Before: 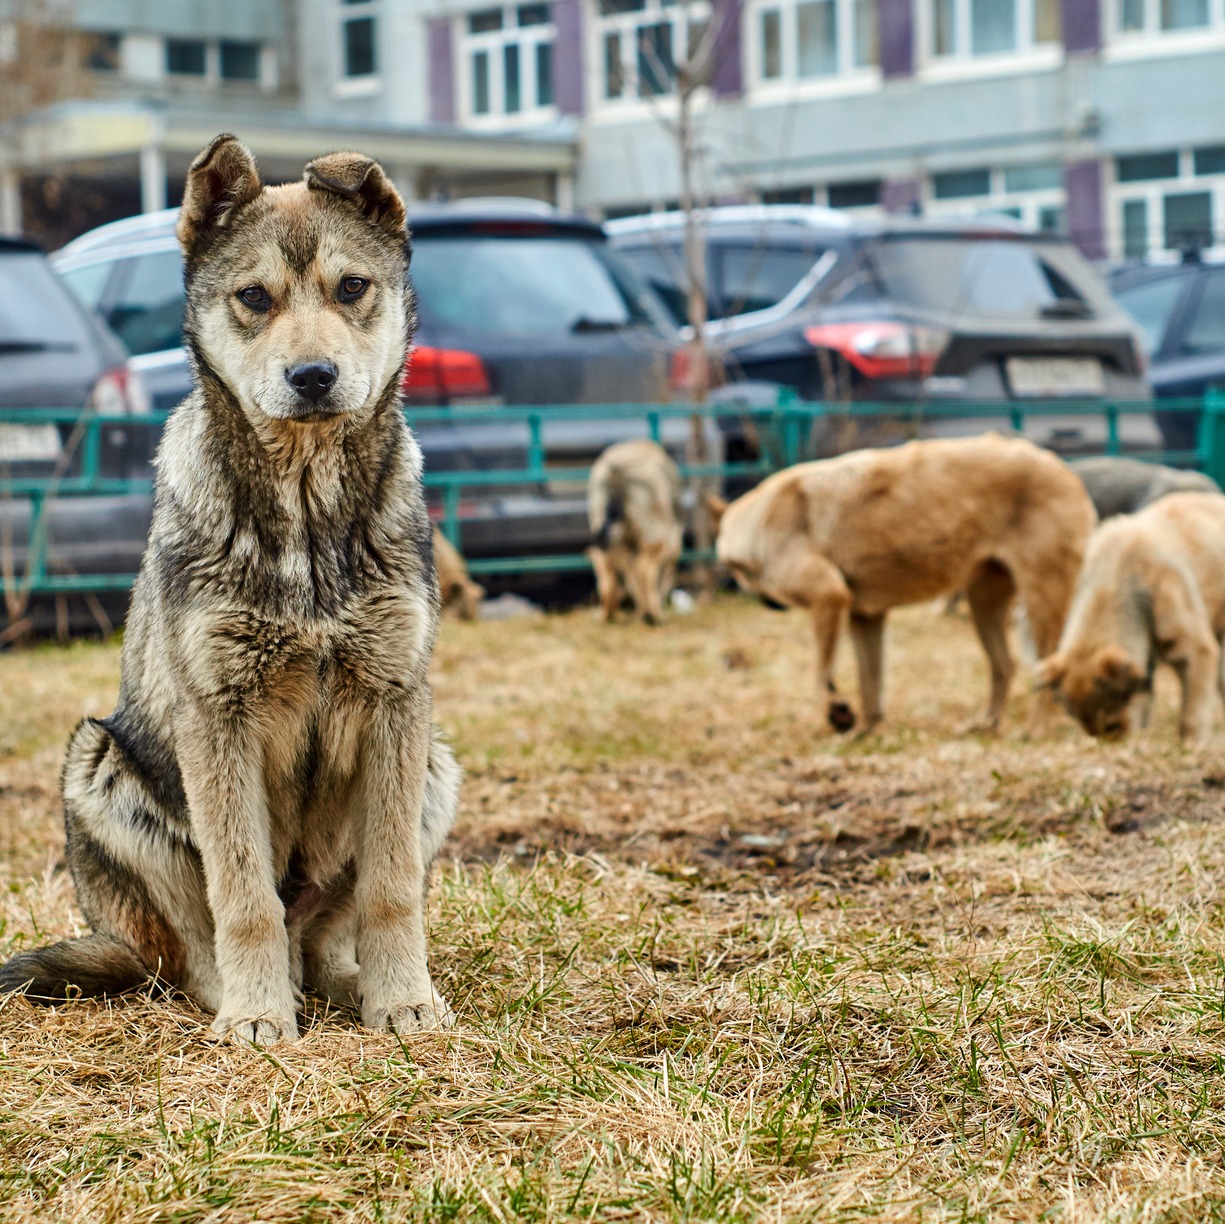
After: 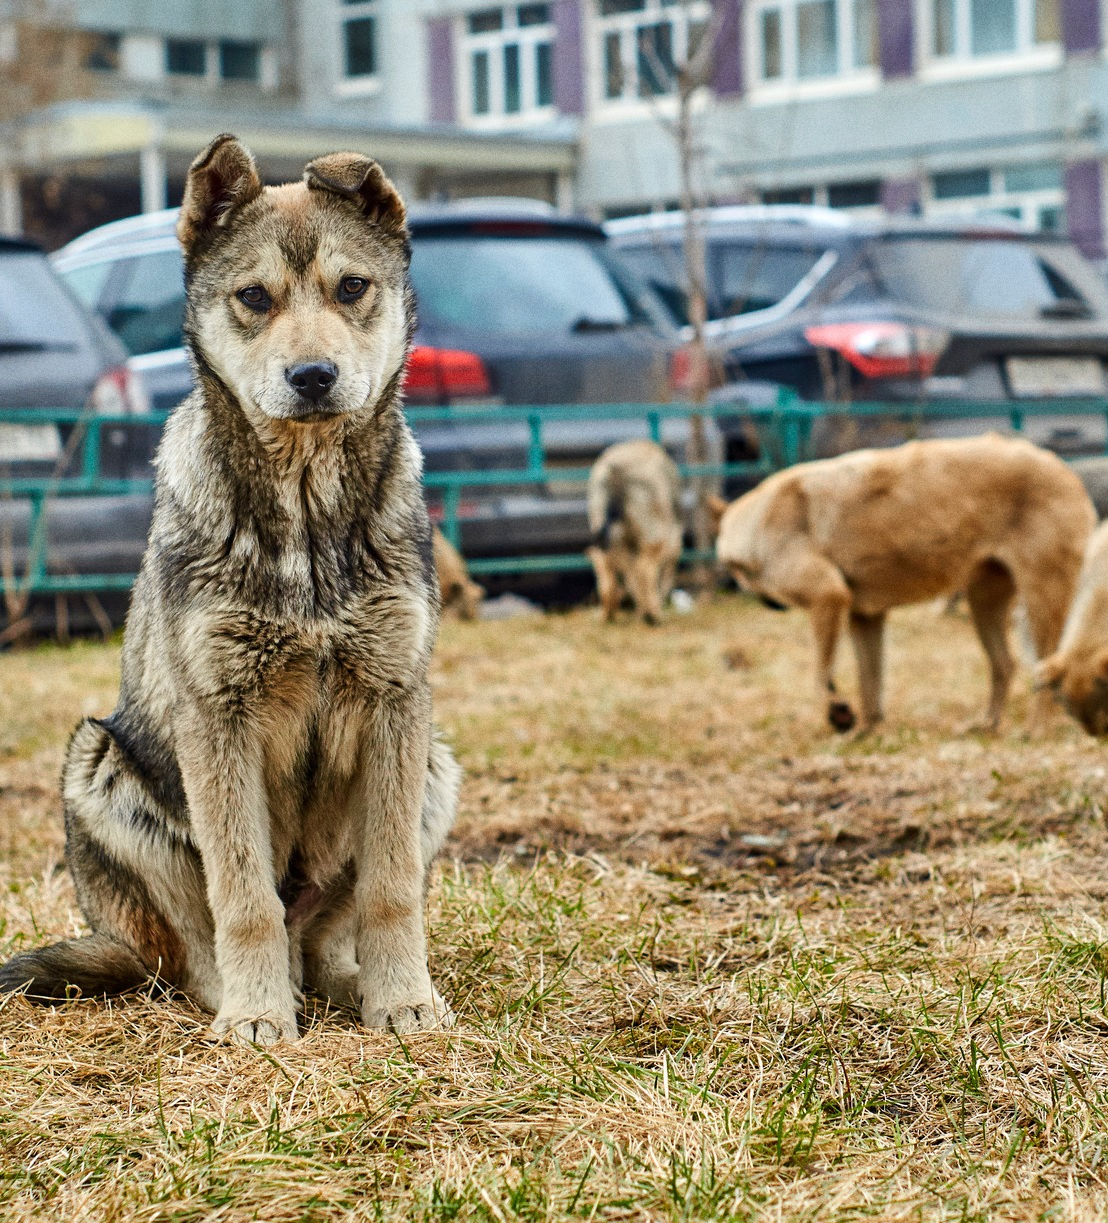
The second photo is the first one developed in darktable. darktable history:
crop: right 9.509%, bottom 0.031%
grain: coarseness 0.09 ISO
